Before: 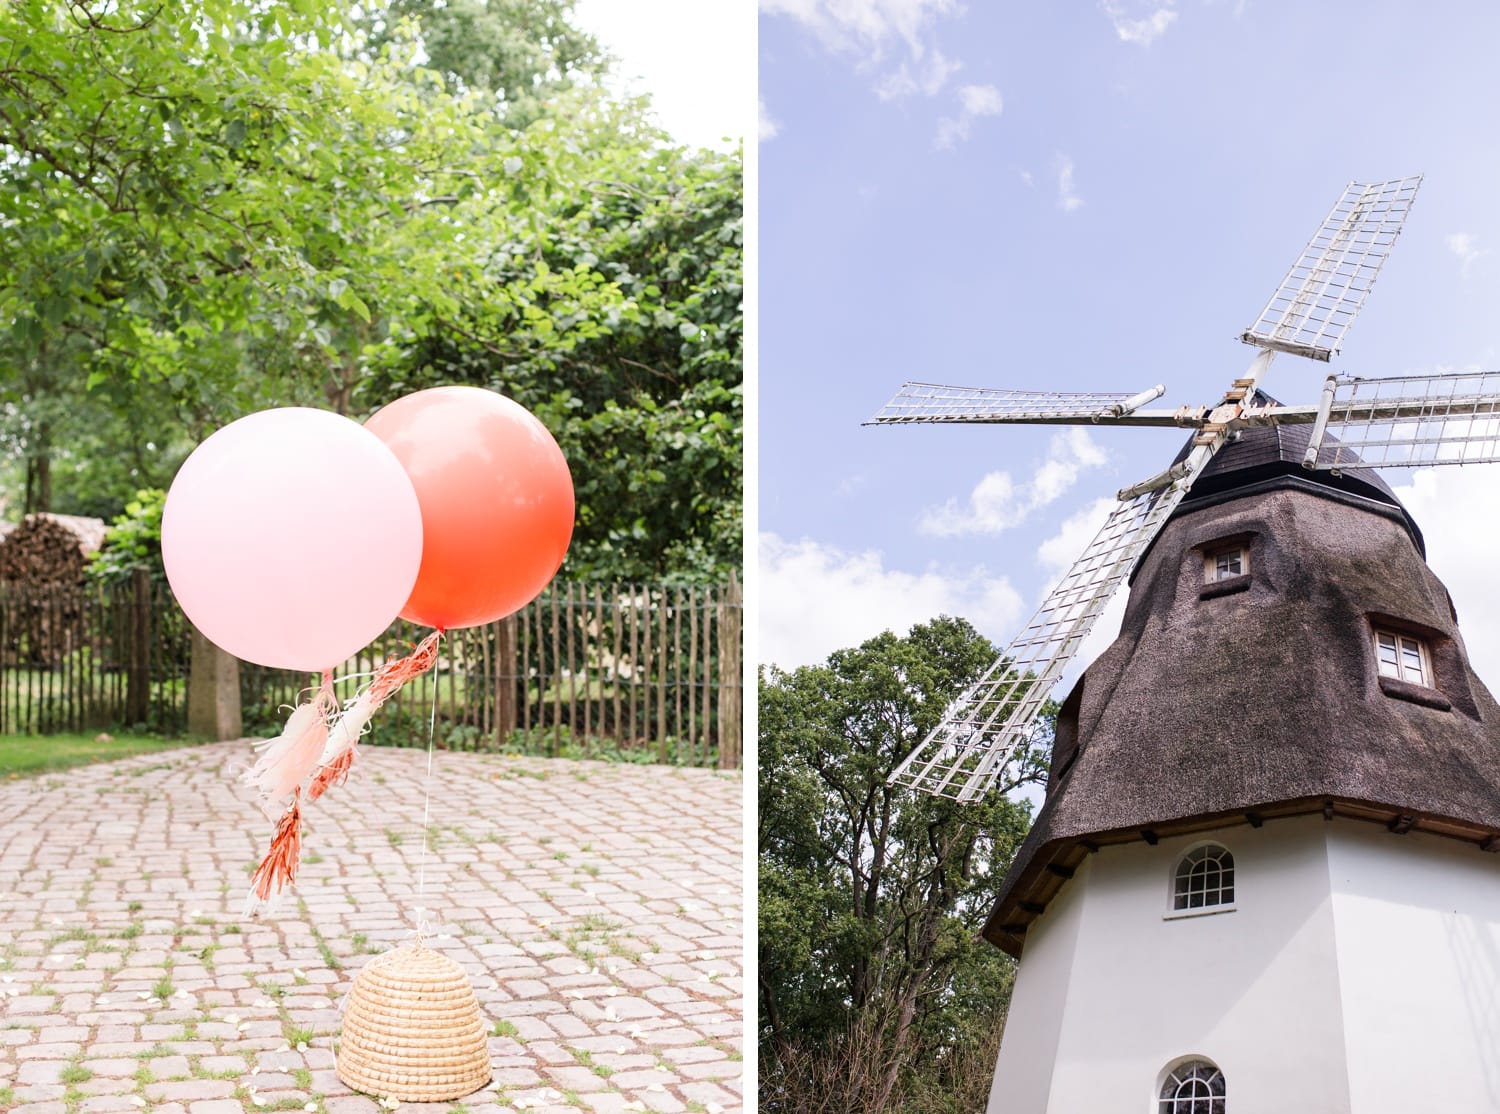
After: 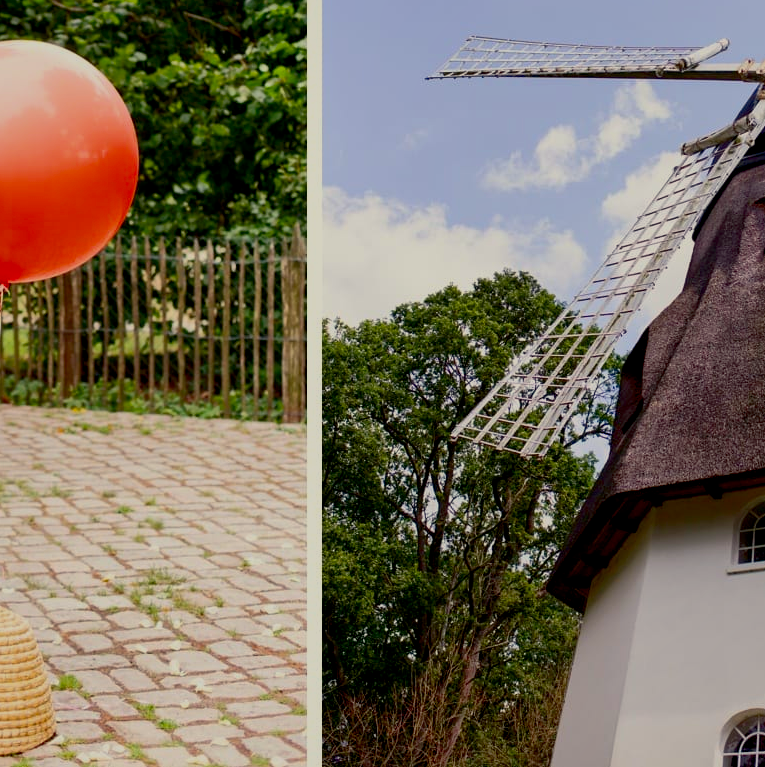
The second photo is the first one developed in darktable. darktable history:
shadows and highlights: on, module defaults
contrast brightness saturation: contrast 0.202, brightness -0.104, saturation 0.102
crop and rotate: left 29.105%, top 31.114%, right 19.838%
color balance rgb: highlights gain › luminance 6.311%, highlights gain › chroma 2.58%, highlights gain › hue 87.74°, perceptual saturation grading › global saturation 37.094%
exposure: black level correction 0.009, exposure -0.649 EV, compensate highlight preservation false
